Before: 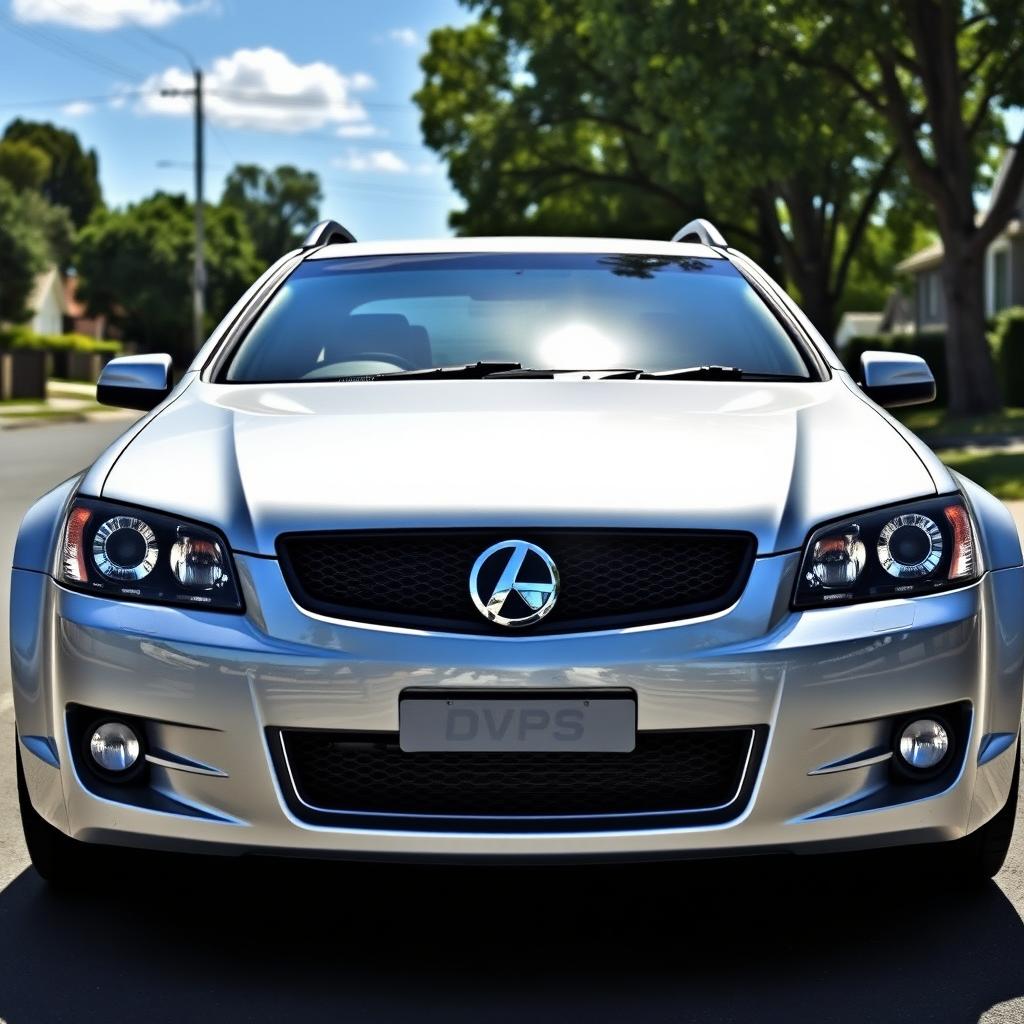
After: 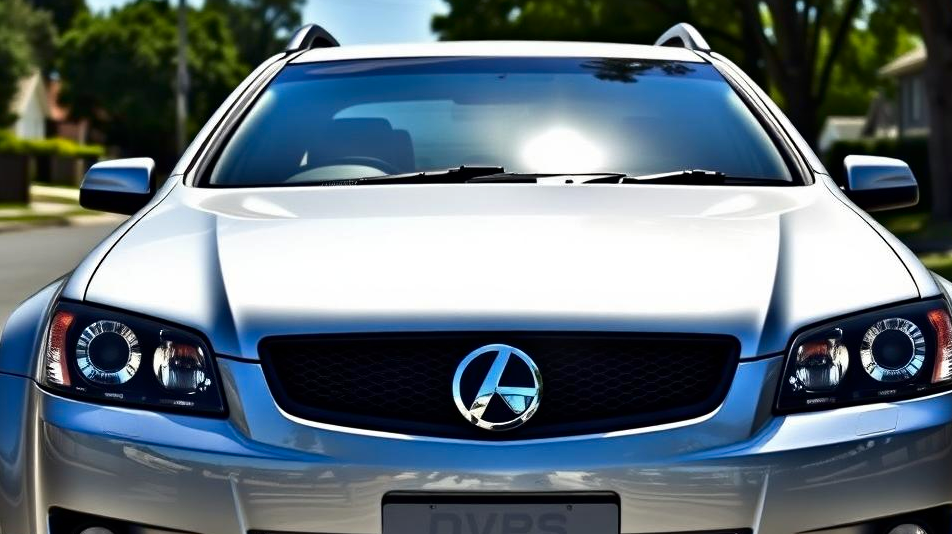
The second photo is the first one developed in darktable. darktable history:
crop: left 1.744%, top 19.225%, right 5.069%, bottom 28.357%
contrast brightness saturation: contrast 0.07, brightness -0.13, saturation 0.06
sharpen: radius 2.883, amount 0.868, threshold 47.523
